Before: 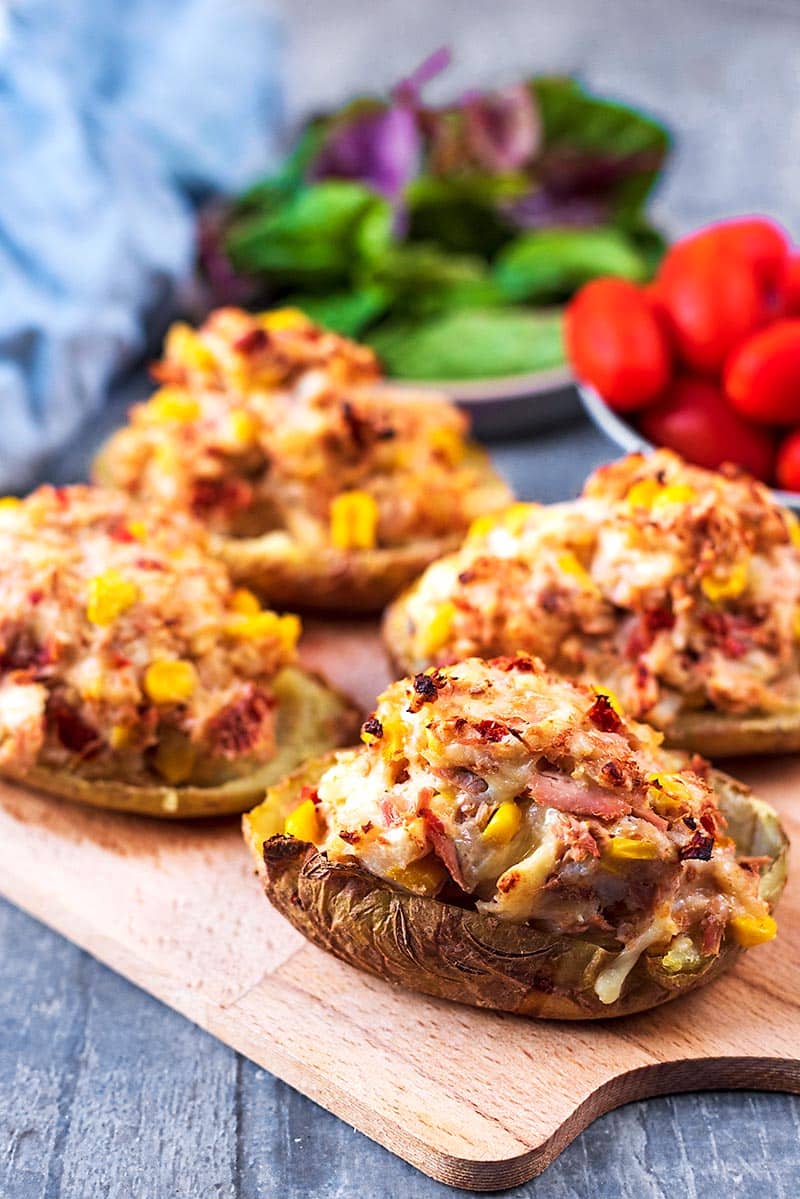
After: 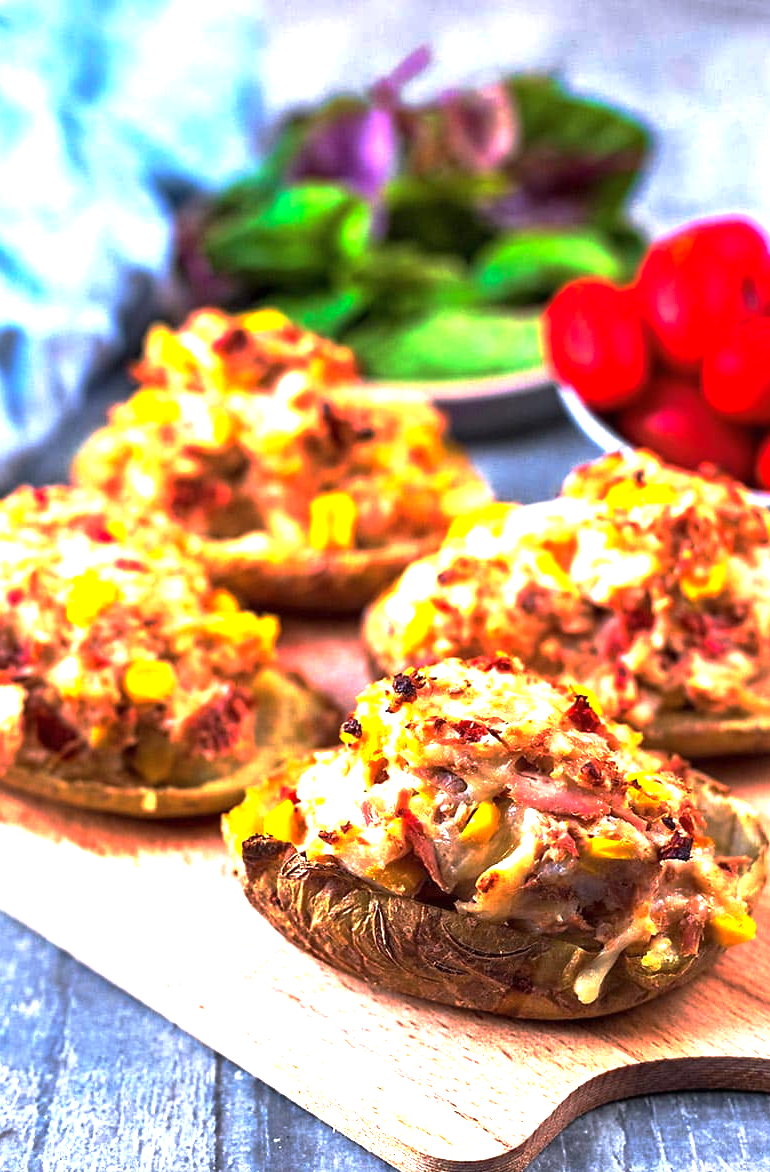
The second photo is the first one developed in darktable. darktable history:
base curve: curves: ch0 [(0, 0) (0.595, 0.418) (1, 1)], preserve colors none
exposure: black level correction 0, exposure 1.001 EV, compensate highlight preservation false
crop and rotate: left 2.704%, right 1.037%, bottom 2.219%
